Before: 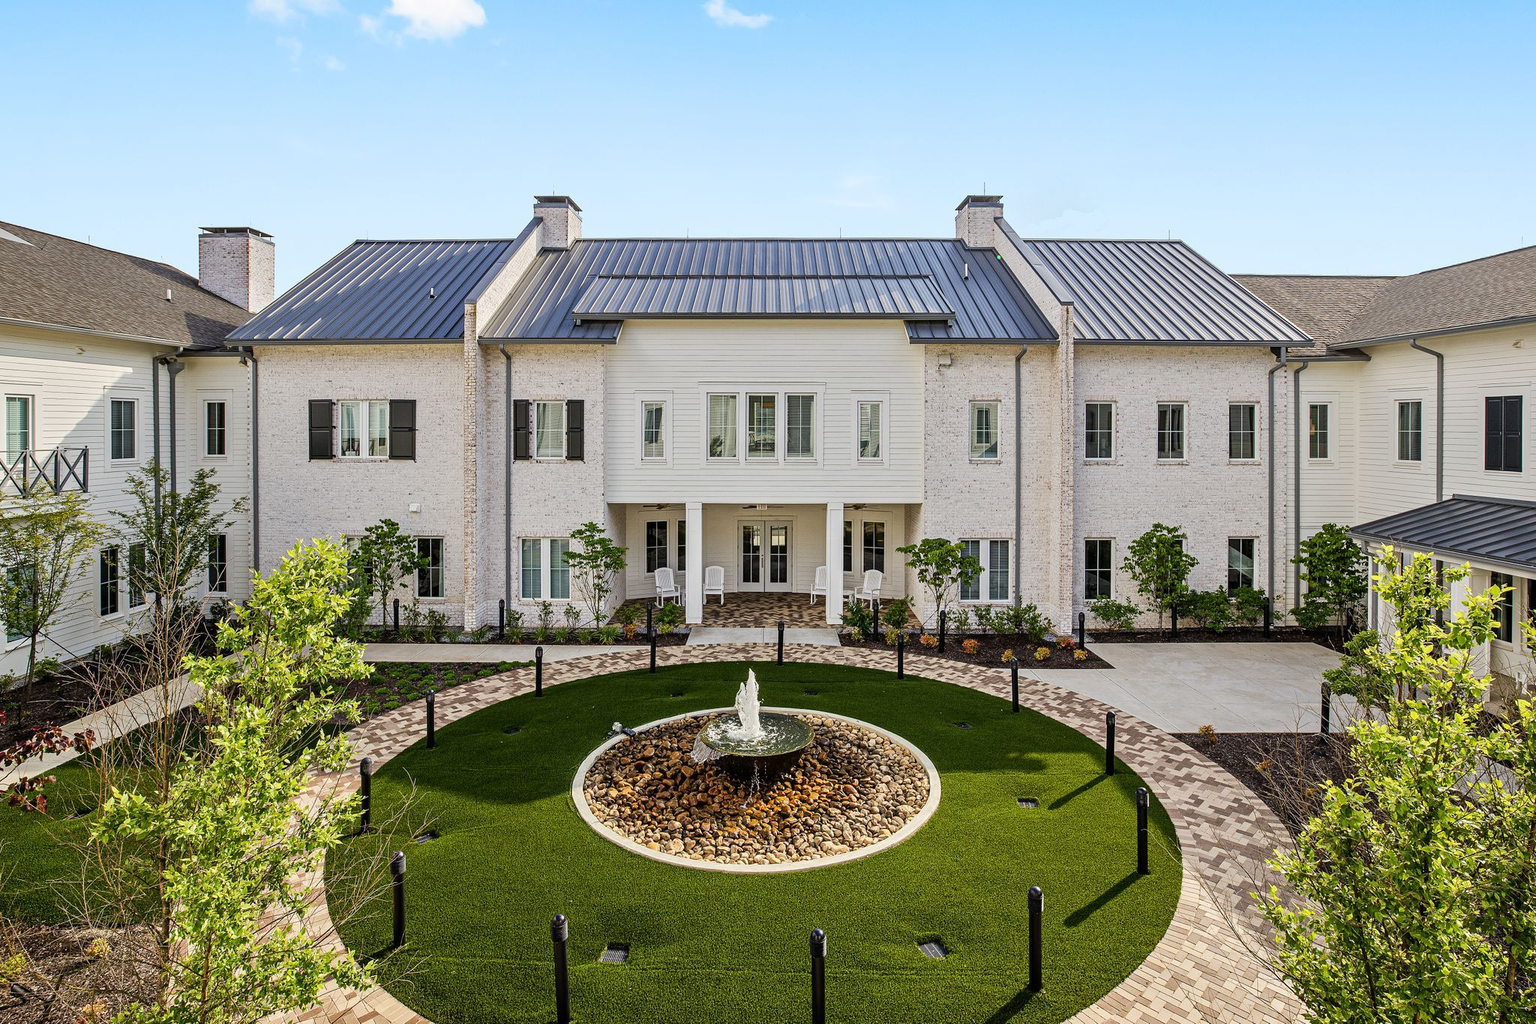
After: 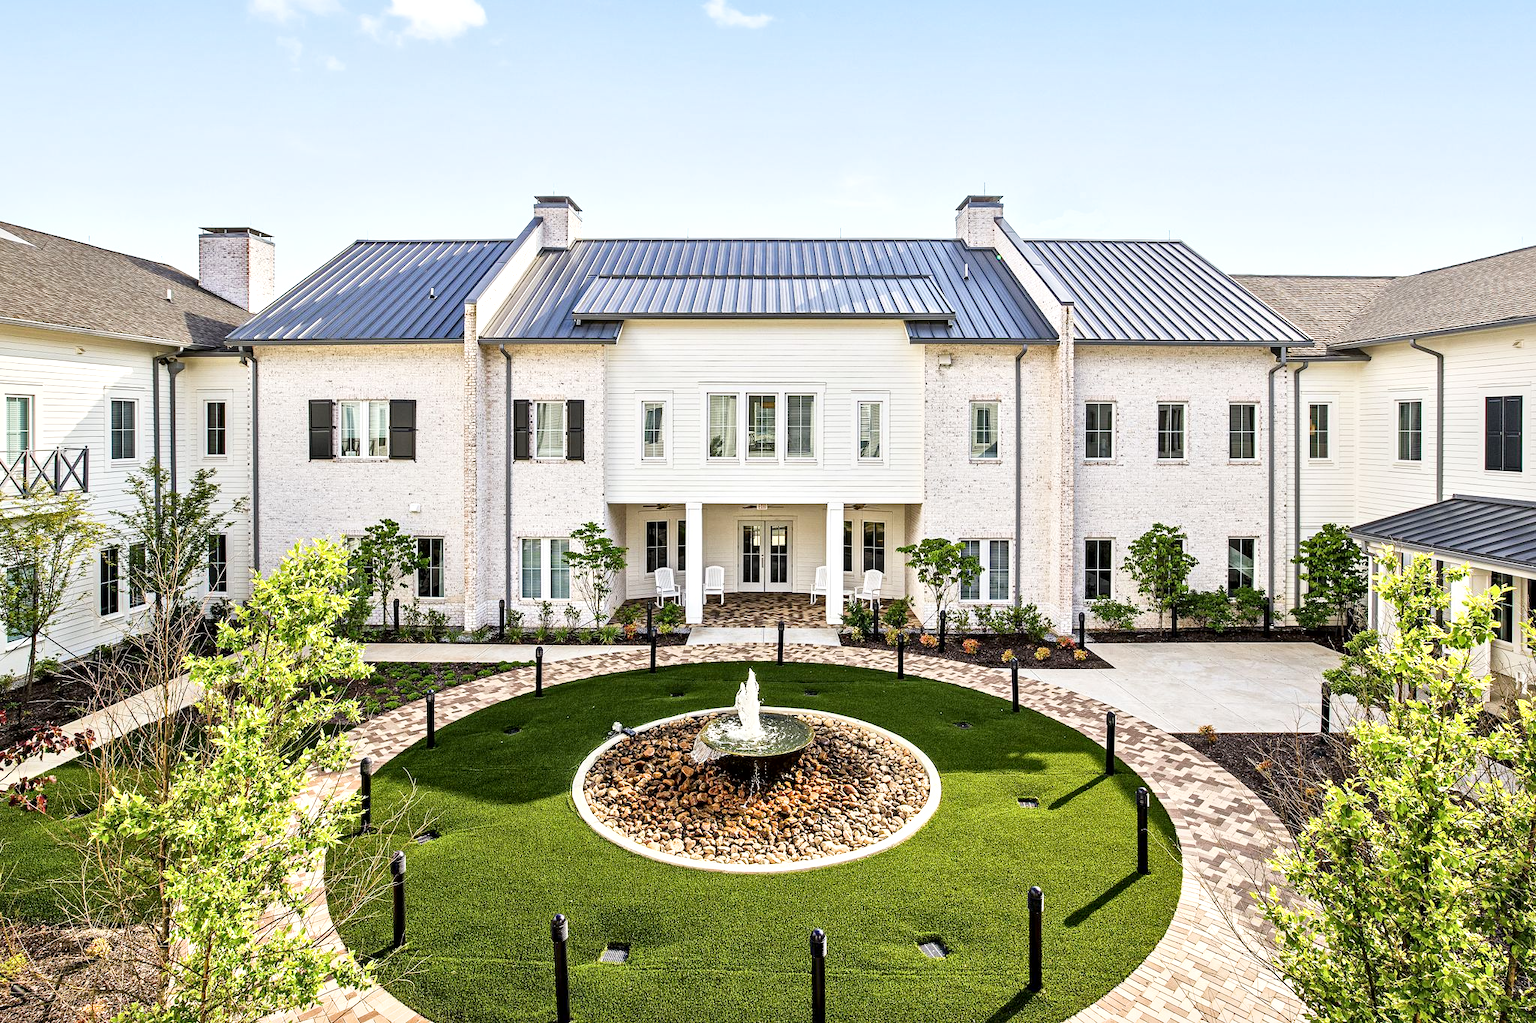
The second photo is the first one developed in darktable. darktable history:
local contrast: mode bilateral grid, contrast 25, coarseness 48, detail 151%, midtone range 0.2
filmic rgb: black relative exposure -14.34 EV, white relative exposure 3.35 EV, hardness 7.81, contrast 0.995
exposure: black level correction 0, exposure 1.001 EV, compensate highlight preservation false
